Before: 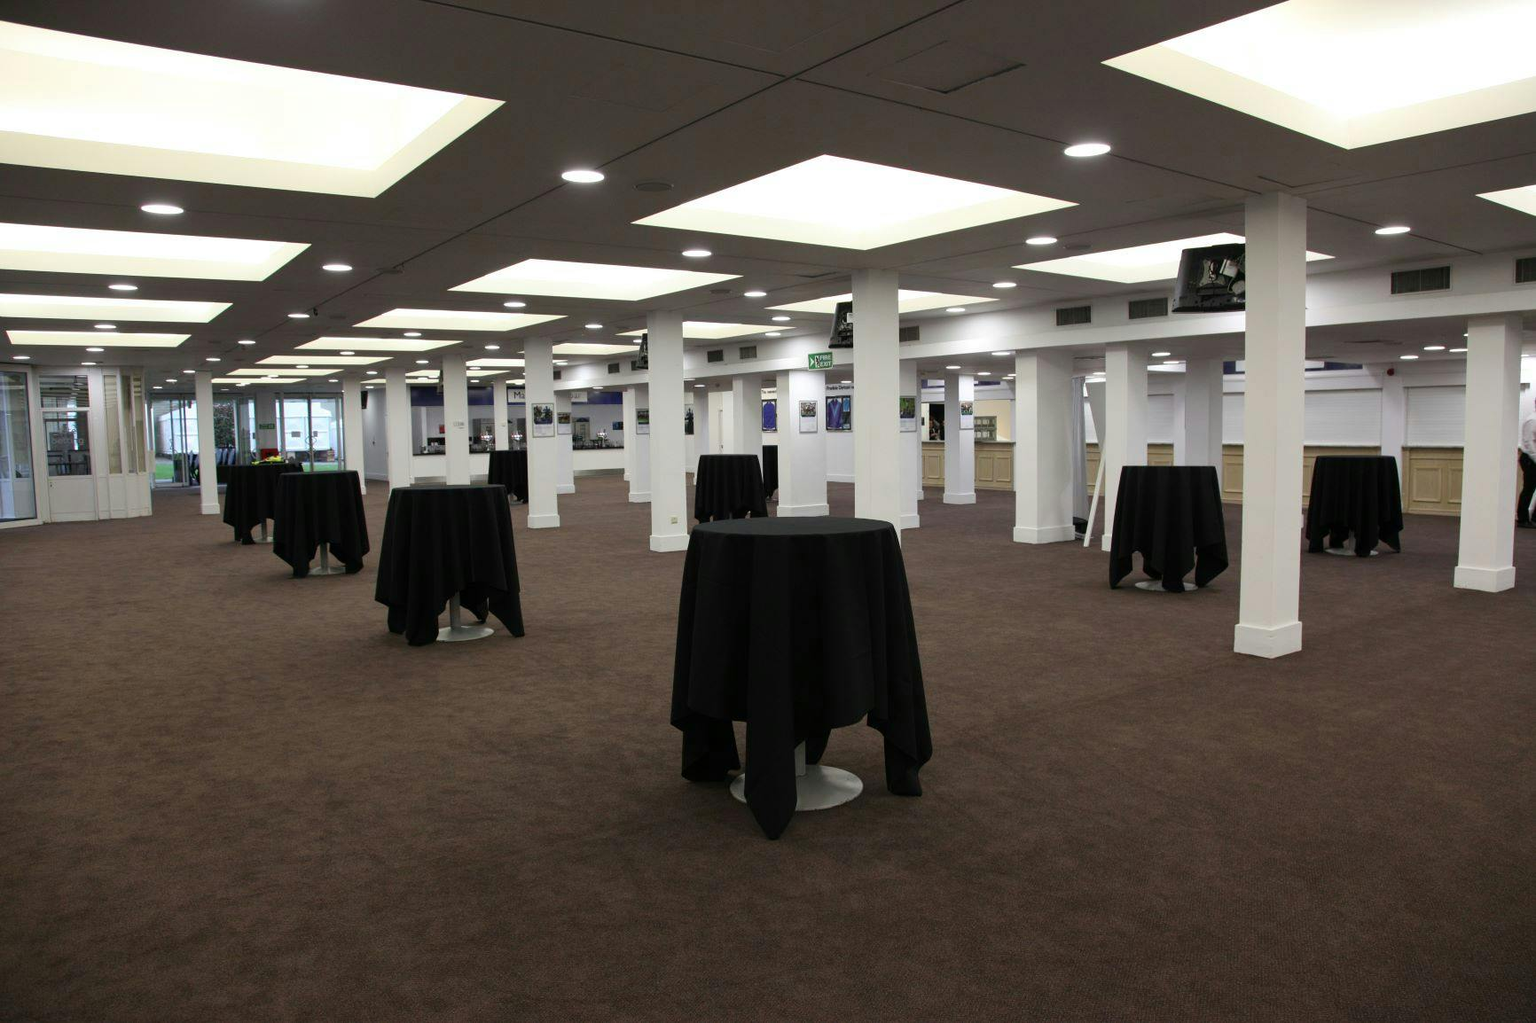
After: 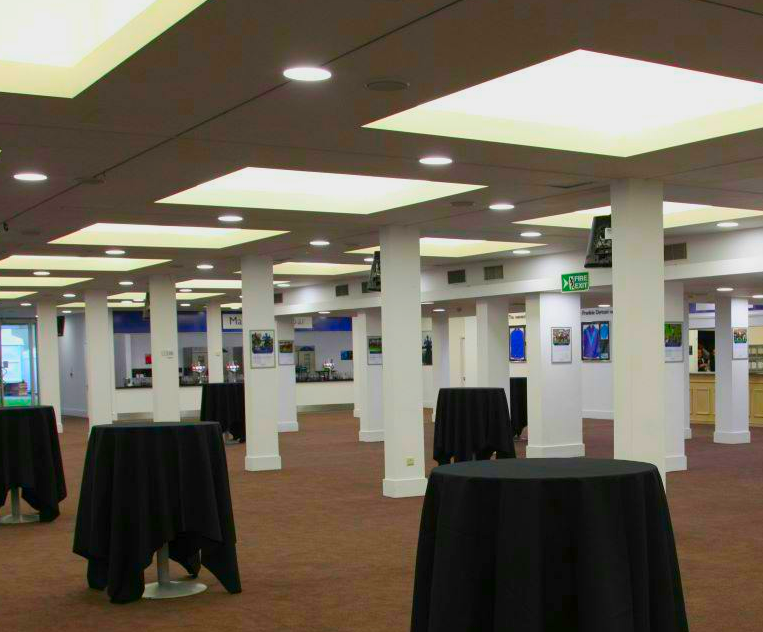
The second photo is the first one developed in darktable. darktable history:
color balance rgb: contrast -10%
color correction: saturation 2.15
crop: left 20.248%, top 10.86%, right 35.675%, bottom 34.321%
